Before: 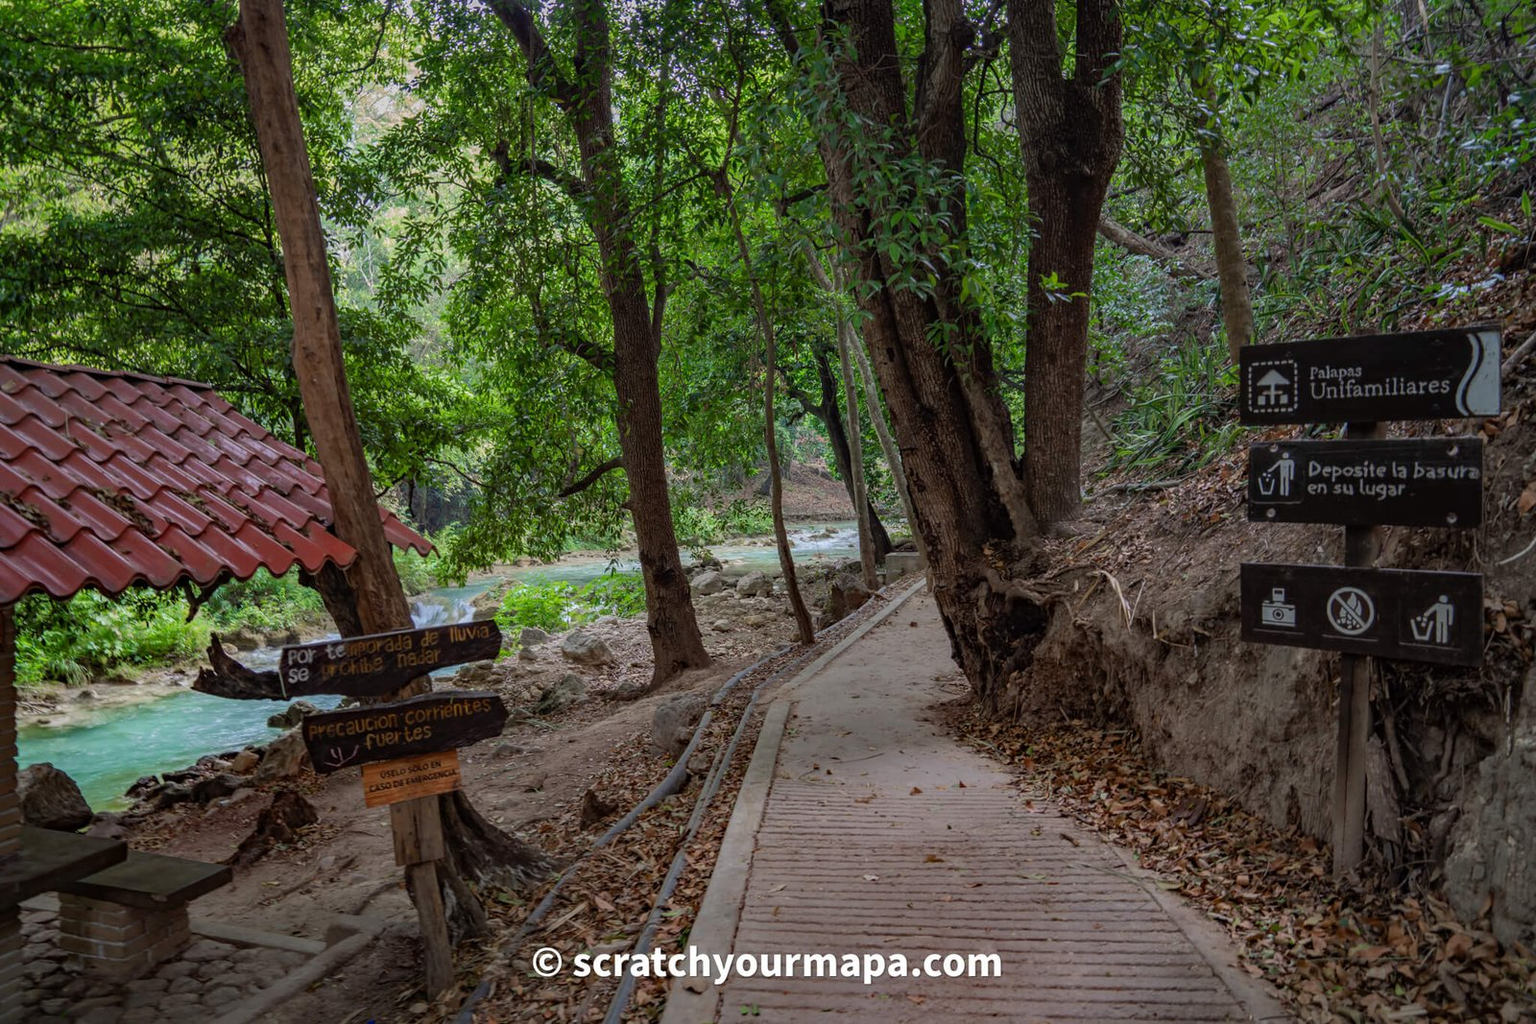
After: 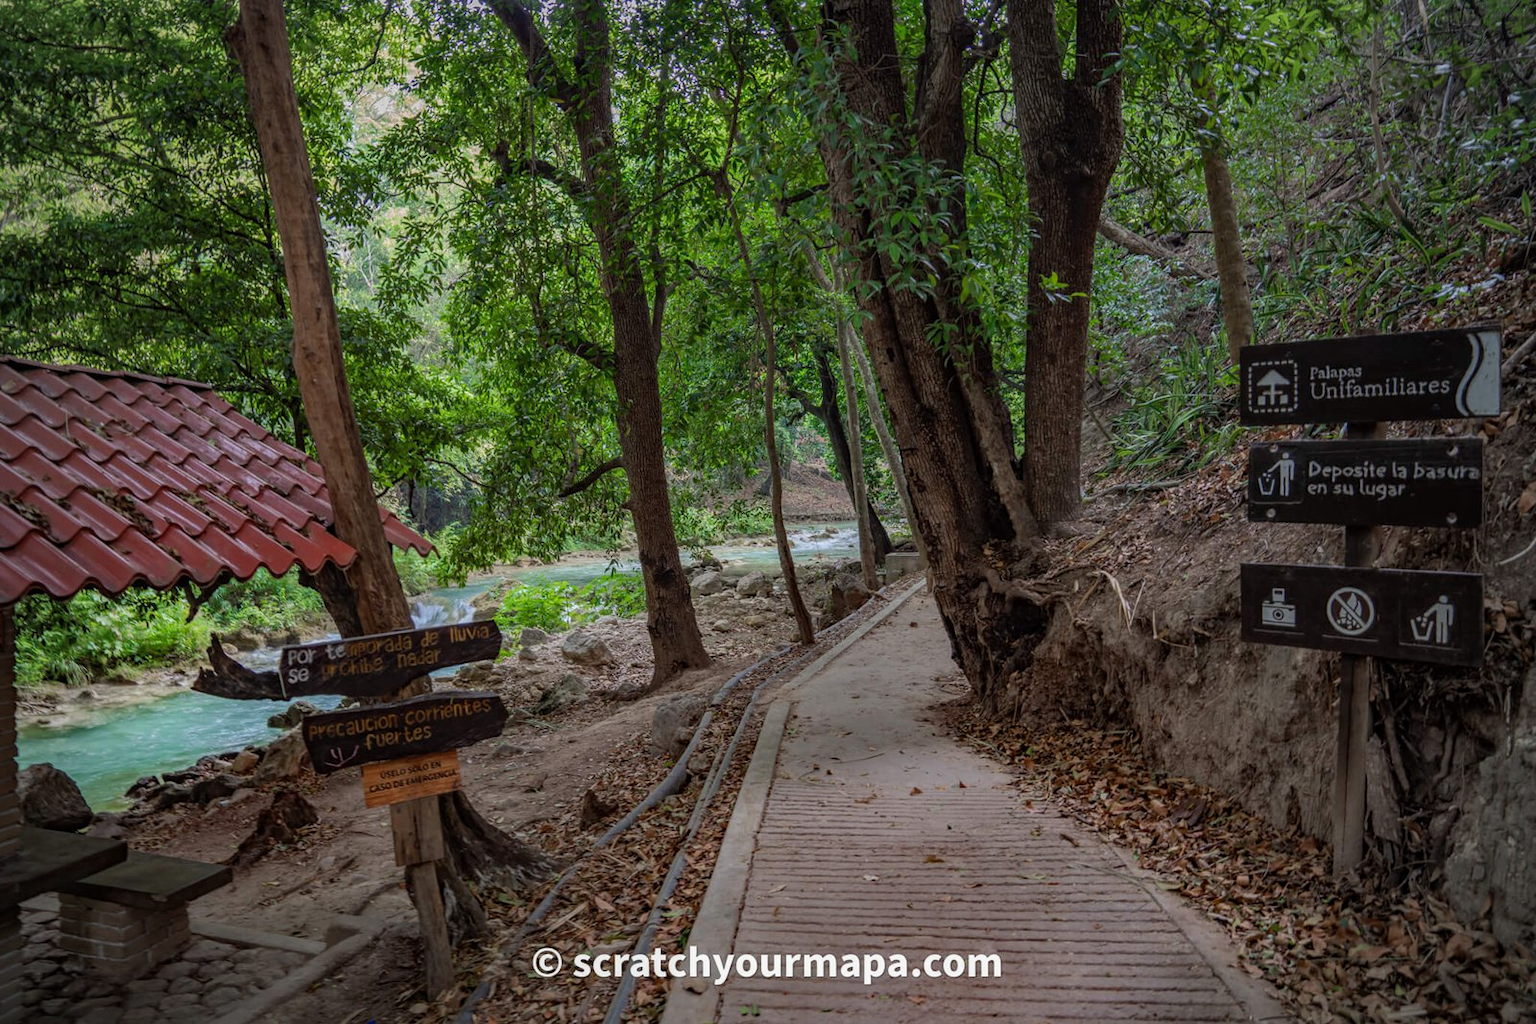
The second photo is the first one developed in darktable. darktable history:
vignetting: fall-off radius 60.39%
local contrast: detail 110%
